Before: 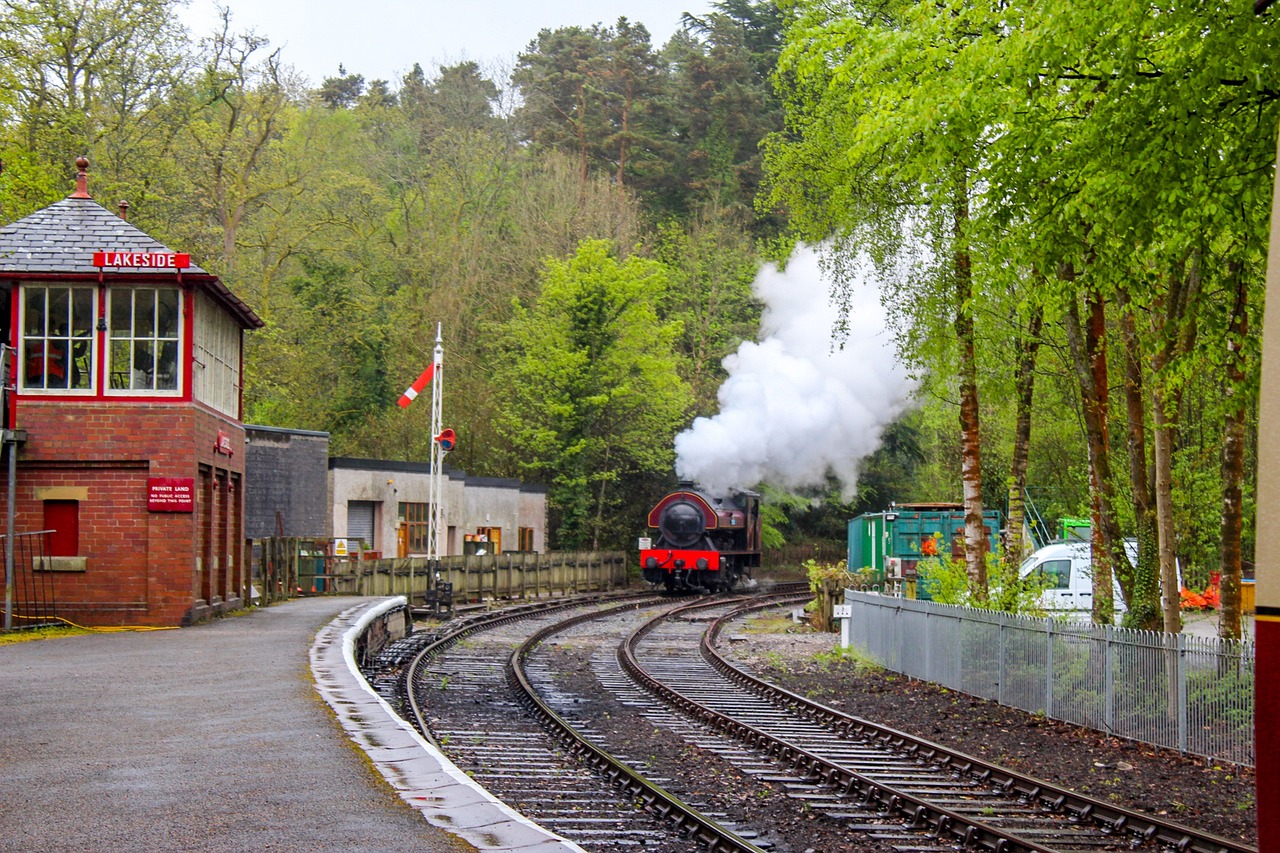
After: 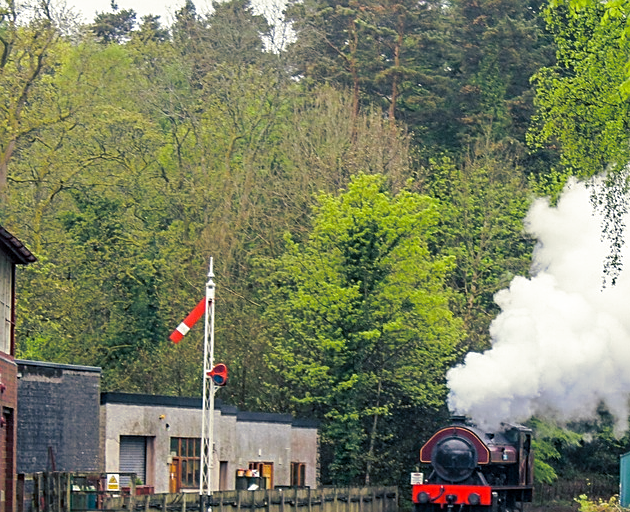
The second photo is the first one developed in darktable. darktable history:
sharpen: on, module defaults
split-toning: shadows › hue 216°, shadows › saturation 1, highlights › hue 57.6°, balance -33.4
rotate and perspective: automatic cropping off
crop: left 17.835%, top 7.675%, right 32.881%, bottom 32.213%
